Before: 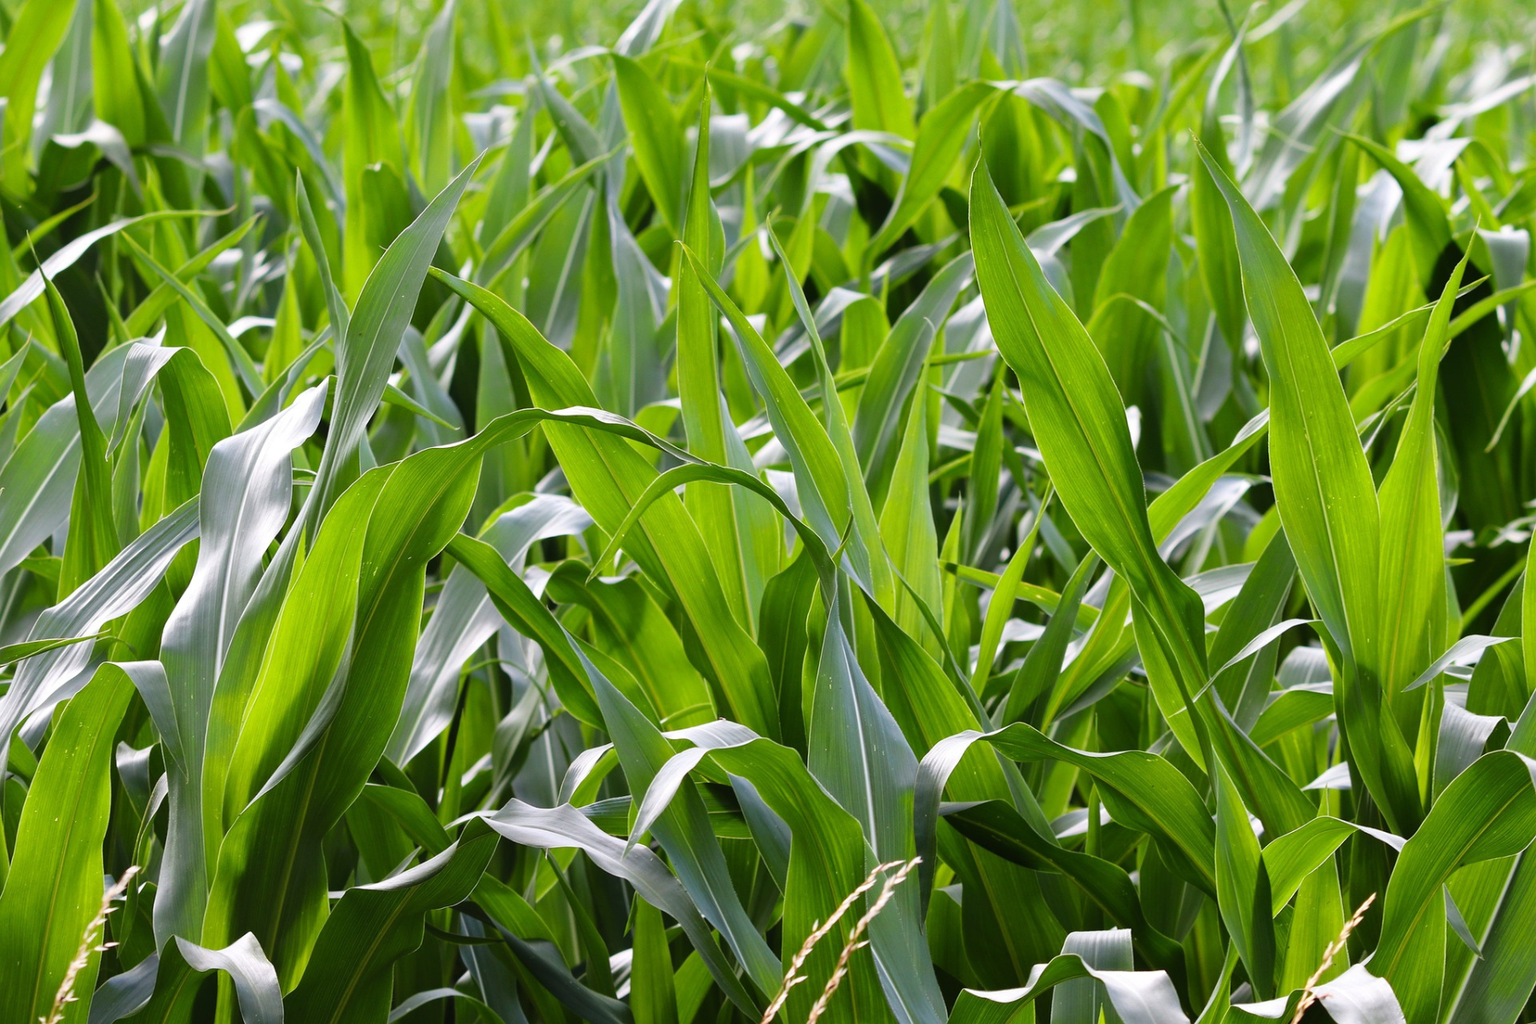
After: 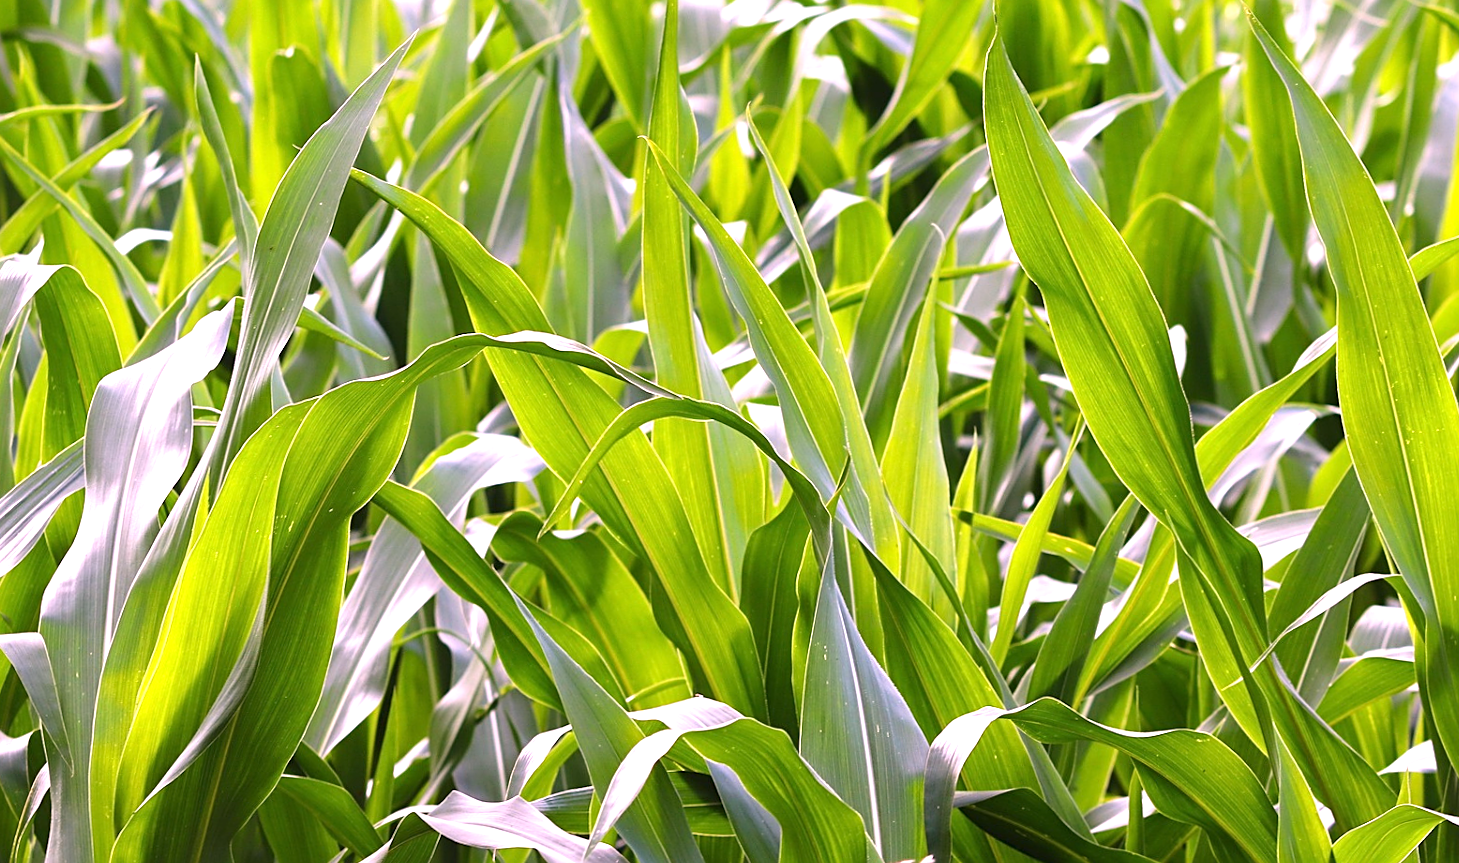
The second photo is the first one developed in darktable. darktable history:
crop: left 7.856%, top 11.836%, right 10.12%, bottom 15.387%
sharpen: on, module defaults
exposure: exposure 0.6 EV, compensate highlight preservation false
rotate and perspective: rotation -0.45°, automatic cropping original format, crop left 0.008, crop right 0.992, crop top 0.012, crop bottom 0.988
white balance: red 1.188, blue 1.11
